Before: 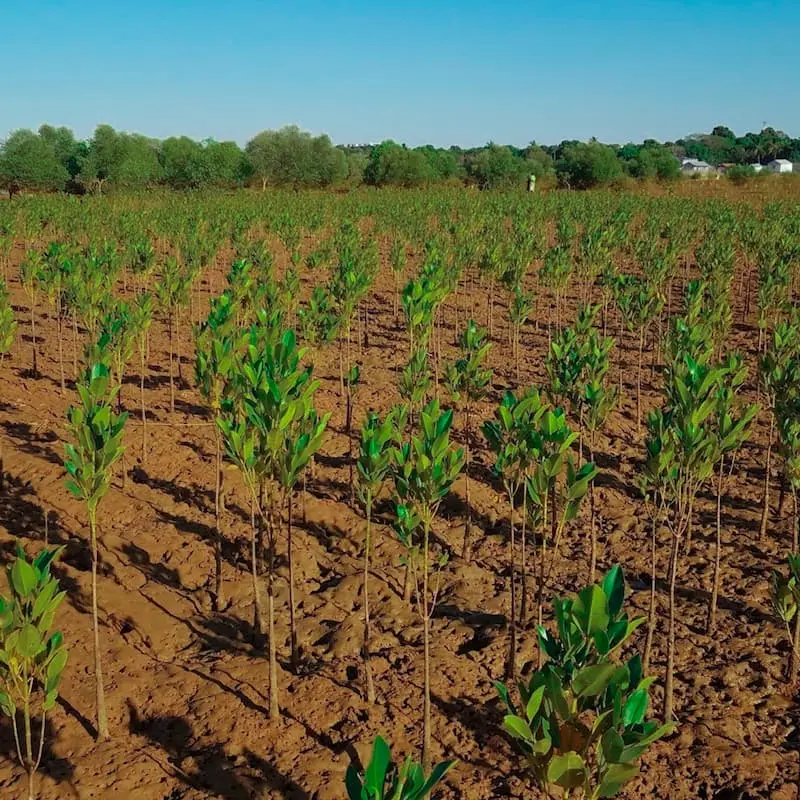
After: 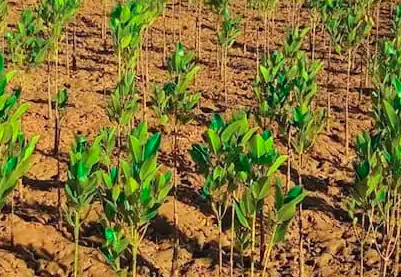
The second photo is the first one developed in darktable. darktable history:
crop: left 36.607%, top 34.735%, right 13.146%, bottom 30.611%
exposure: black level correction 0, exposure 0.3 EV, compensate highlight preservation false
contrast brightness saturation: contrast 0.2, brightness 0.16, saturation 0.22
